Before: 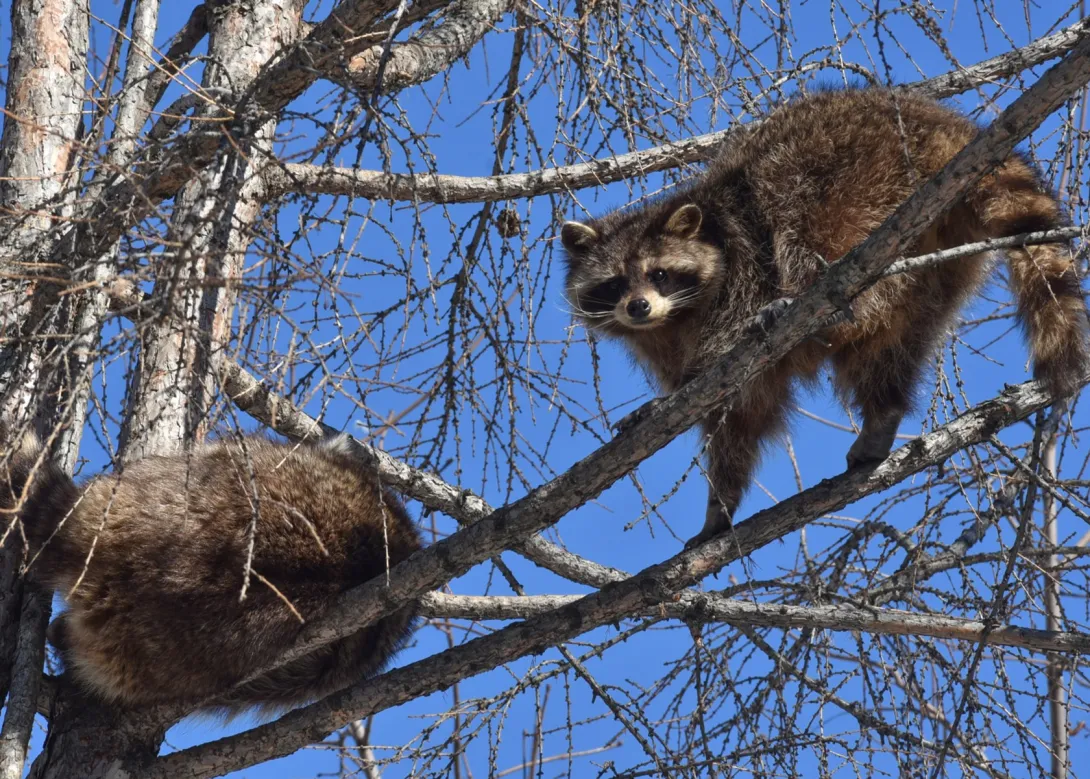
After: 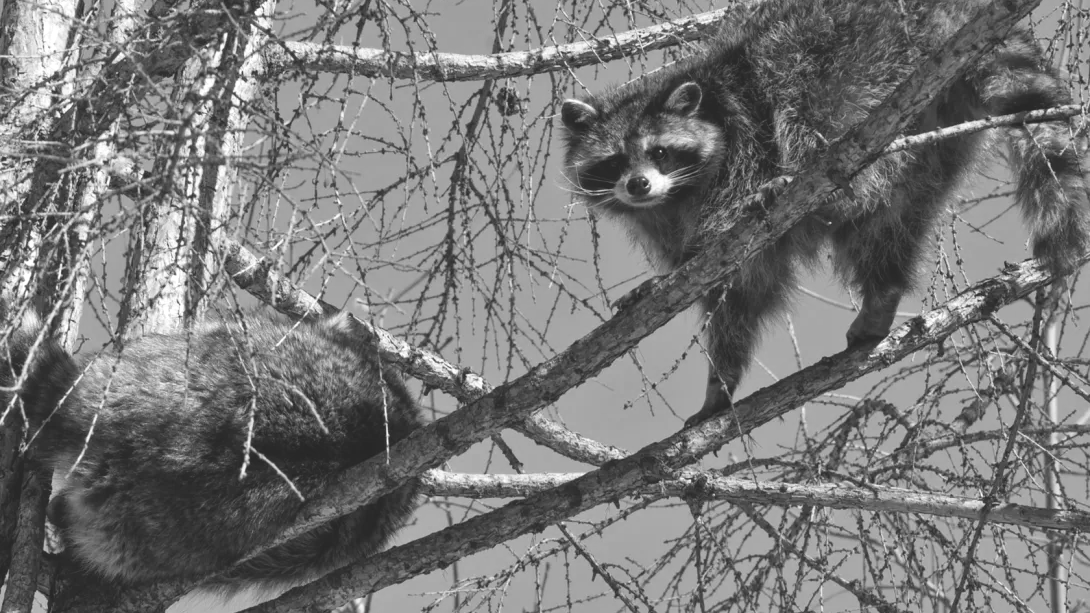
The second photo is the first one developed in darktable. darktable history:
contrast brightness saturation: contrast 0.1, saturation -0.3
colorize: saturation 60%, source mix 100%
filmic rgb: black relative exposure -14.19 EV, white relative exposure 3.39 EV, hardness 7.89, preserve chrominance max RGB
monochrome: size 1
crop and rotate: top 15.774%, bottom 5.506%
